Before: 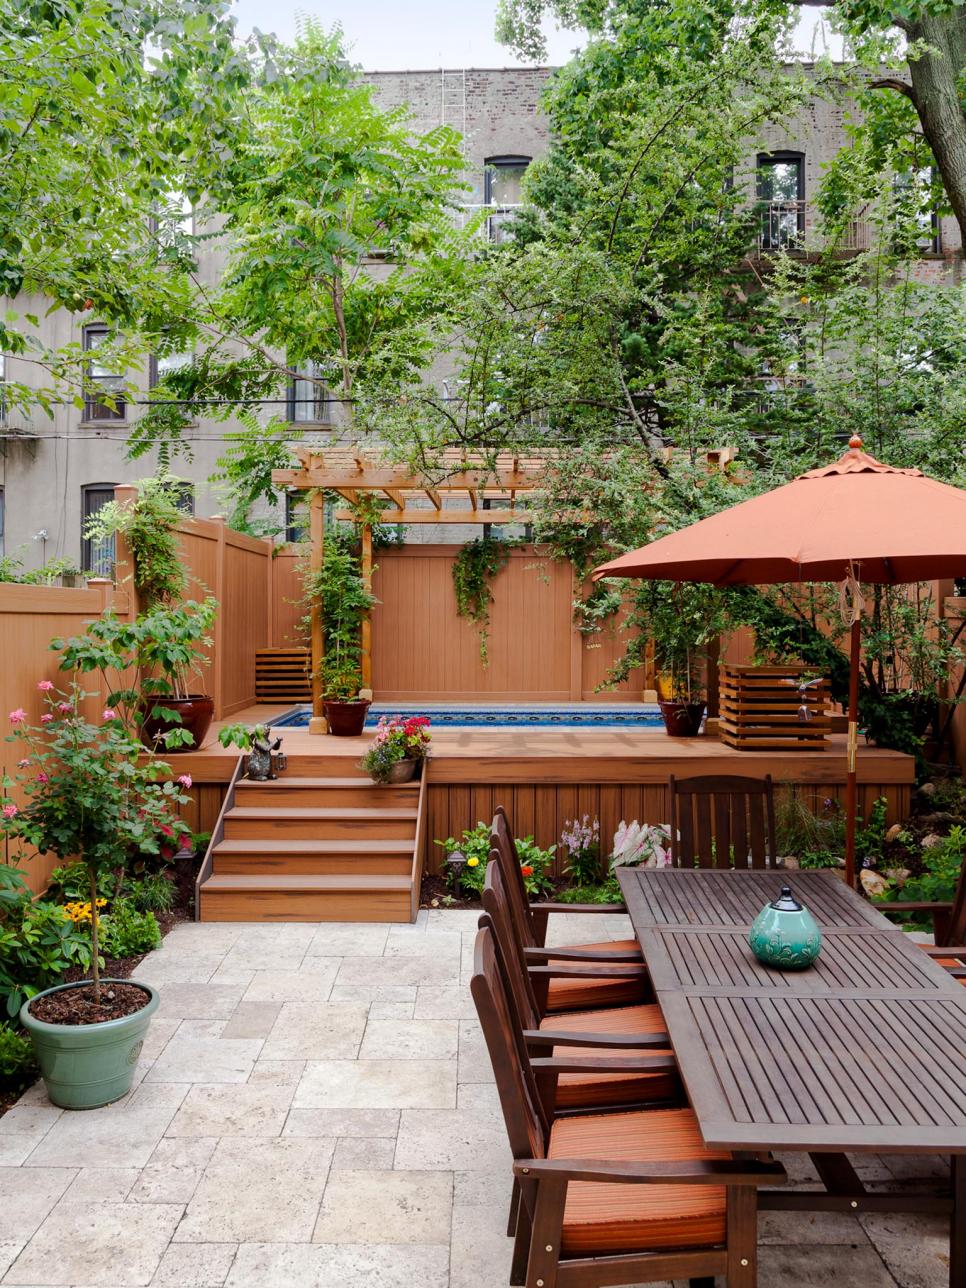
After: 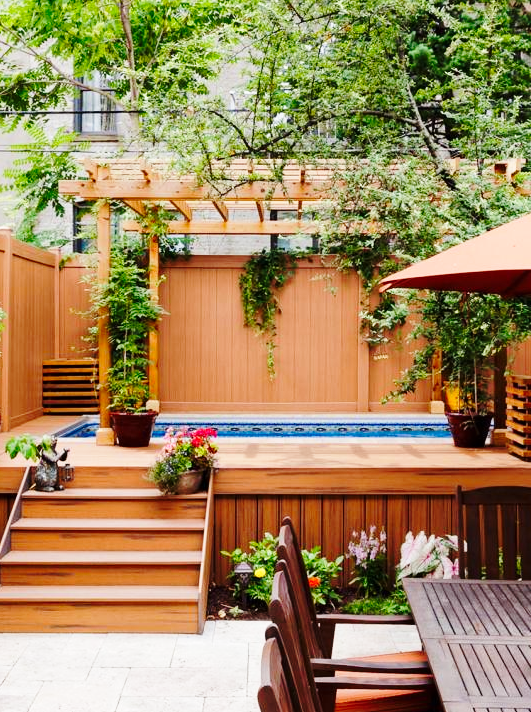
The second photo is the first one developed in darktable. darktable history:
crop and rotate: left 22.132%, top 22.485%, right 22.81%, bottom 22.2%
base curve: curves: ch0 [(0, 0) (0.028, 0.03) (0.121, 0.232) (0.46, 0.748) (0.859, 0.968) (1, 1)], preserve colors none
